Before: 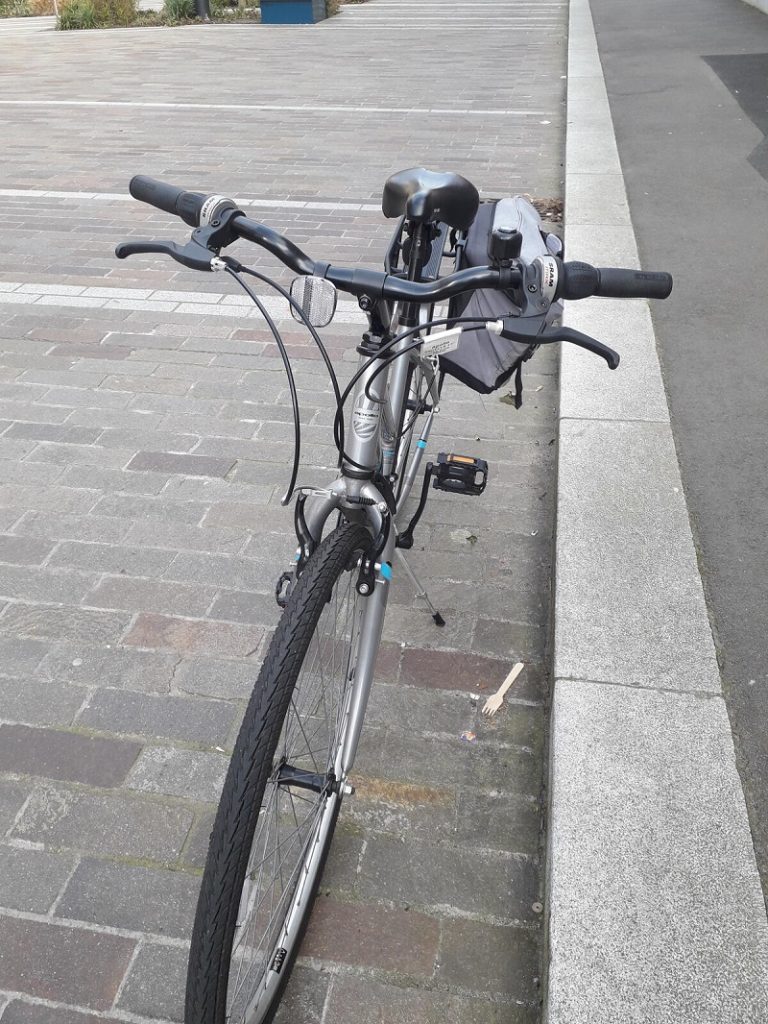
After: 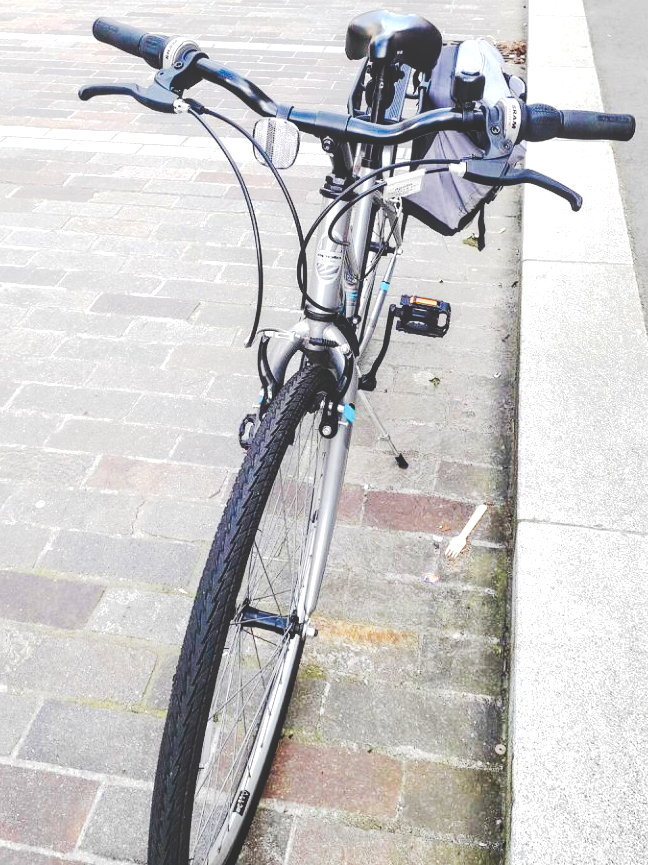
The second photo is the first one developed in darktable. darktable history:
crop and rotate: left 4.842%, top 15.51%, right 10.668%
tone curve: curves: ch0 [(0, 0) (0.003, 0.184) (0.011, 0.184) (0.025, 0.189) (0.044, 0.192) (0.069, 0.194) (0.1, 0.2) (0.136, 0.202) (0.177, 0.206) (0.224, 0.214) (0.277, 0.243) (0.335, 0.297) (0.399, 0.39) (0.468, 0.508) (0.543, 0.653) (0.623, 0.754) (0.709, 0.834) (0.801, 0.887) (0.898, 0.925) (1, 1)], preserve colors none
exposure: black level correction 0, exposure 0.7 EV, compensate exposure bias true, compensate highlight preservation false
local contrast: on, module defaults
color zones: curves: ch0 [(0, 0.613) (0.01, 0.613) (0.245, 0.448) (0.498, 0.529) (0.642, 0.665) (0.879, 0.777) (0.99, 0.613)]; ch1 [(0, 0) (0.143, 0) (0.286, 0) (0.429, 0) (0.571, 0) (0.714, 0) (0.857, 0)], mix -138.01%
